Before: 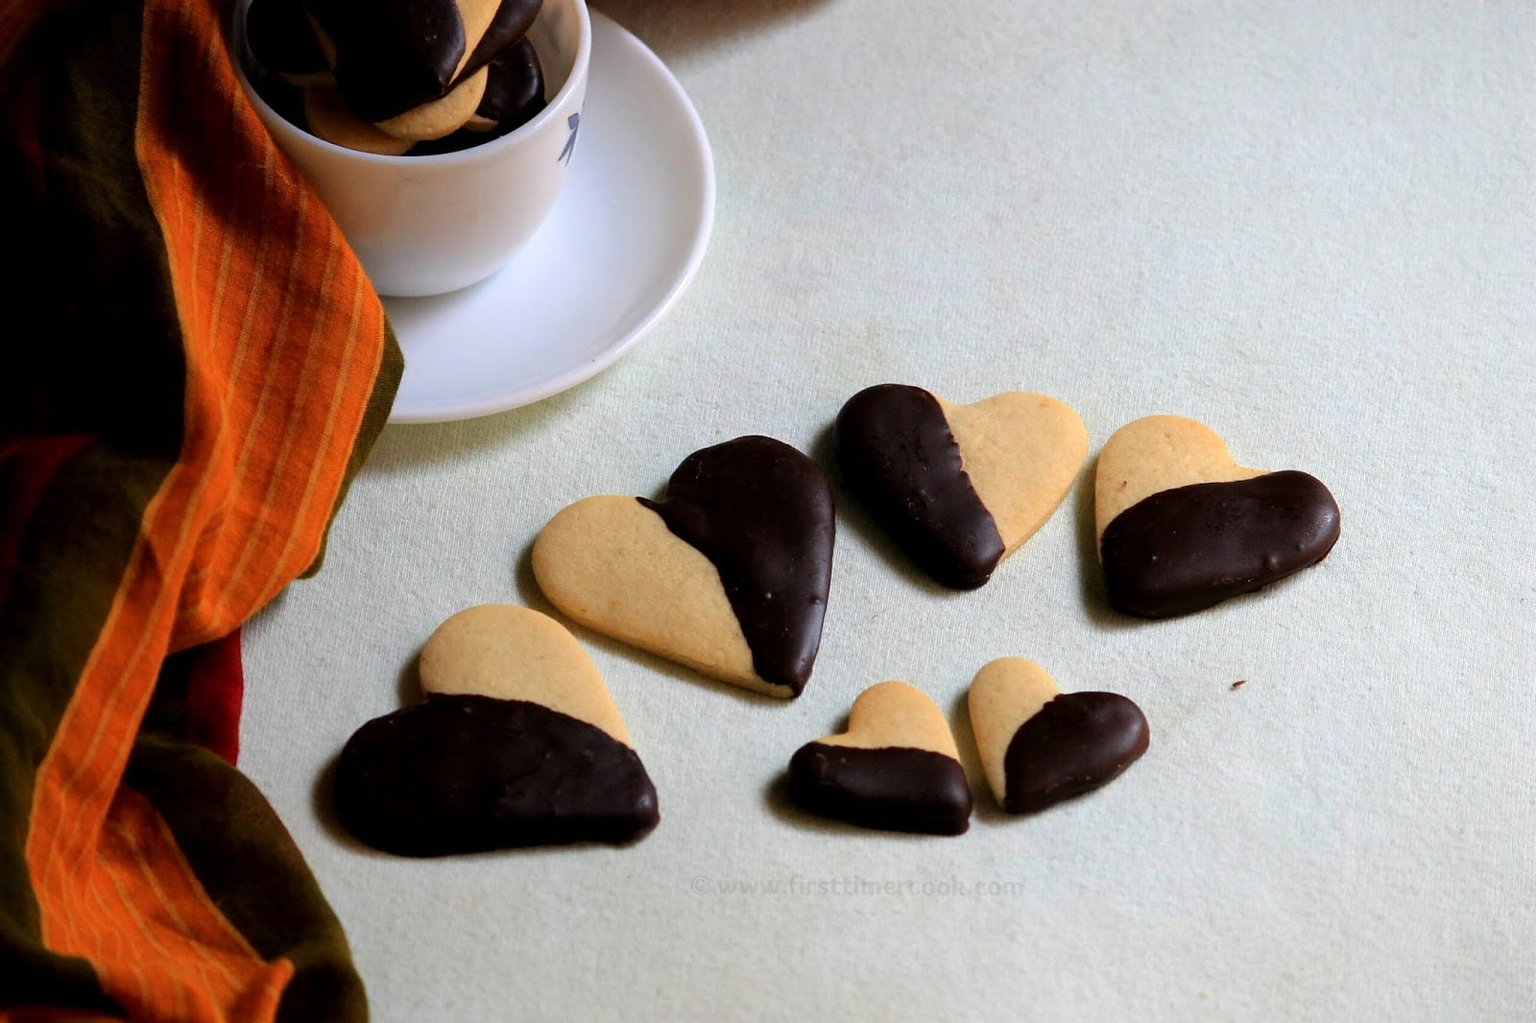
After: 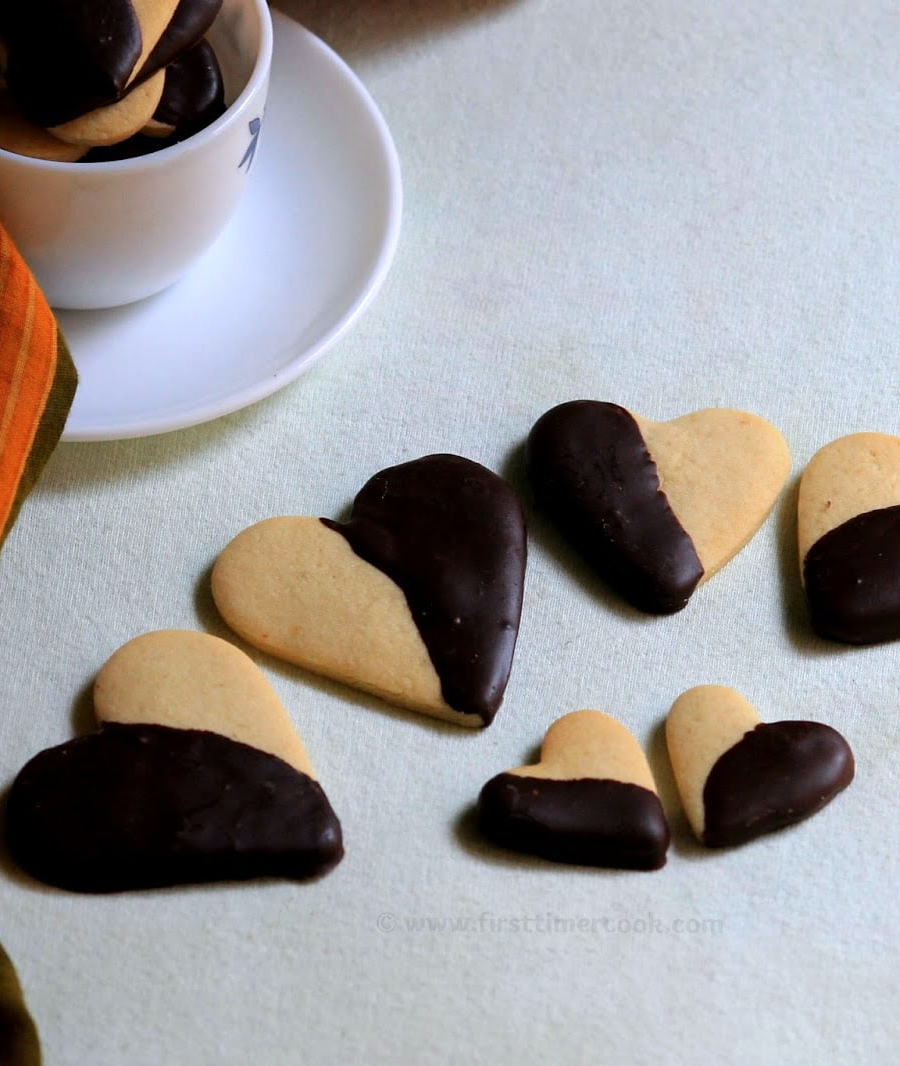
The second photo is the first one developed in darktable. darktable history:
crop: left 21.496%, right 22.254%
white balance: red 0.974, blue 1.044
